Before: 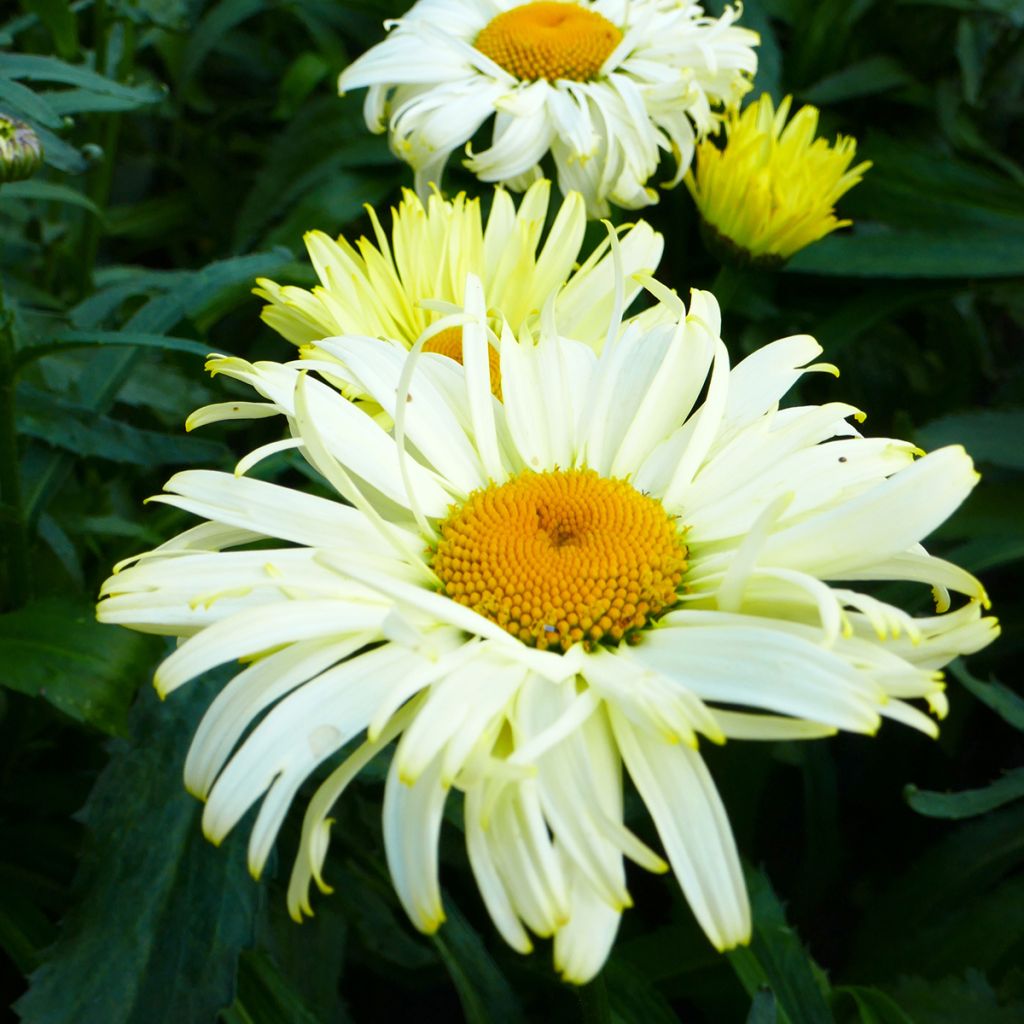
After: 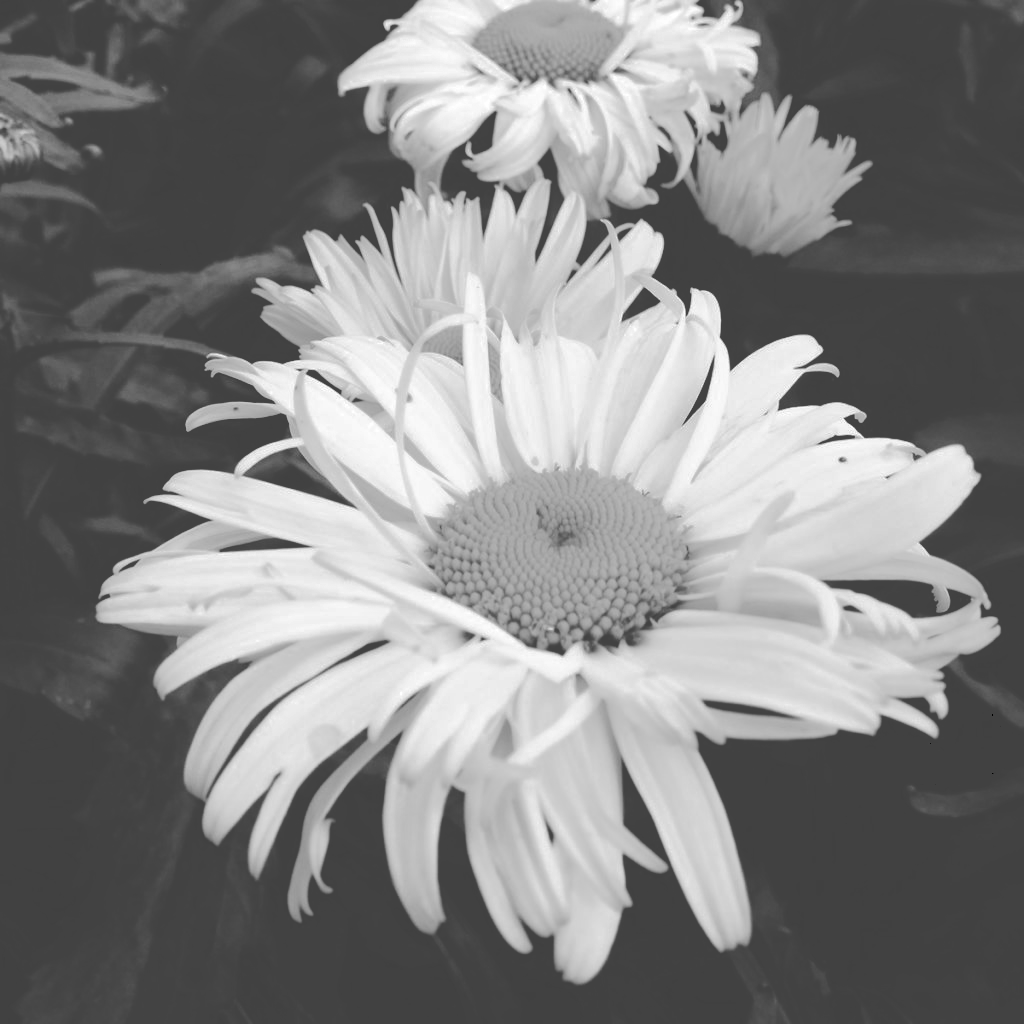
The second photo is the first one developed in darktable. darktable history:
color zones: curves: ch0 [(0, 0.613) (0.01, 0.613) (0.245, 0.448) (0.498, 0.529) (0.642, 0.665) (0.879, 0.777) (0.99, 0.613)]; ch1 [(0, 0) (0.143, 0) (0.286, 0) (0.429, 0) (0.571, 0) (0.714, 0) (0.857, 0)]
tone curve: curves: ch0 [(0, 0) (0.003, 0.272) (0.011, 0.275) (0.025, 0.275) (0.044, 0.278) (0.069, 0.282) (0.1, 0.284) (0.136, 0.287) (0.177, 0.294) (0.224, 0.314) (0.277, 0.347) (0.335, 0.403) (0.399, 0.473) (0.468, 0.552) (0.543, 0.622) (0.623, 0.69) (0.709, 0.756) (0.801, 0.818) (0.898, 0.865) (1, 1)], color space Lab, independent channels, preserve colors none
